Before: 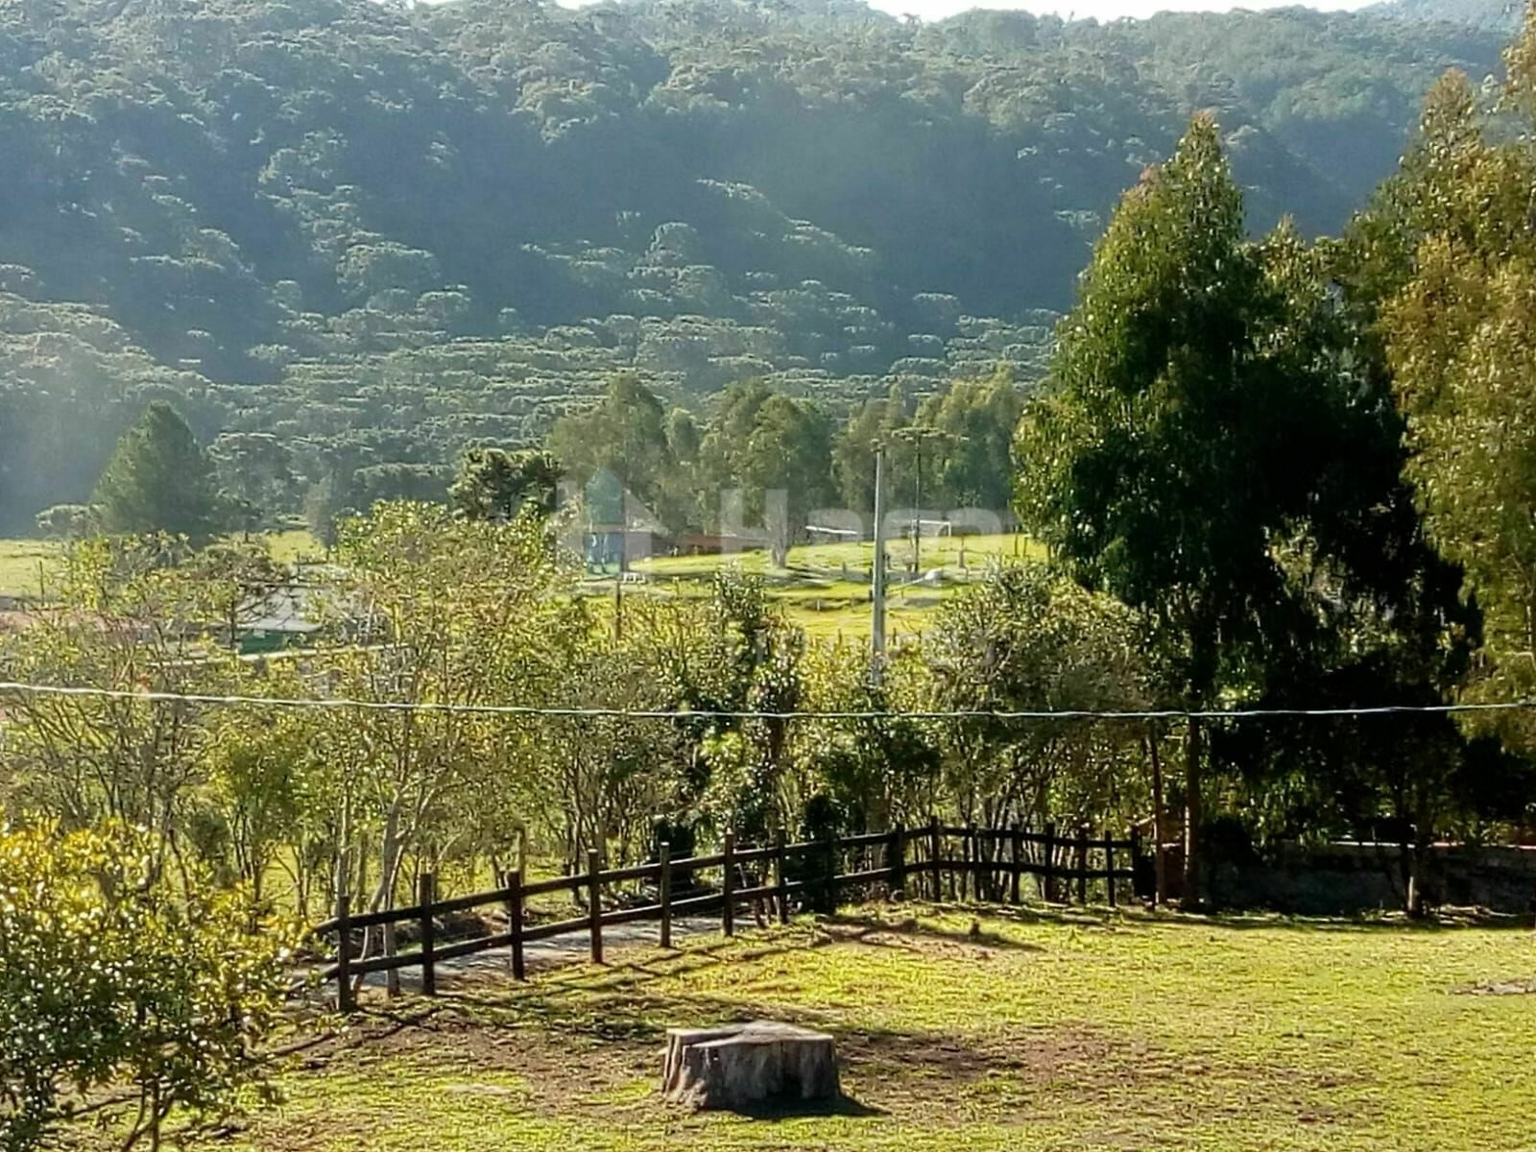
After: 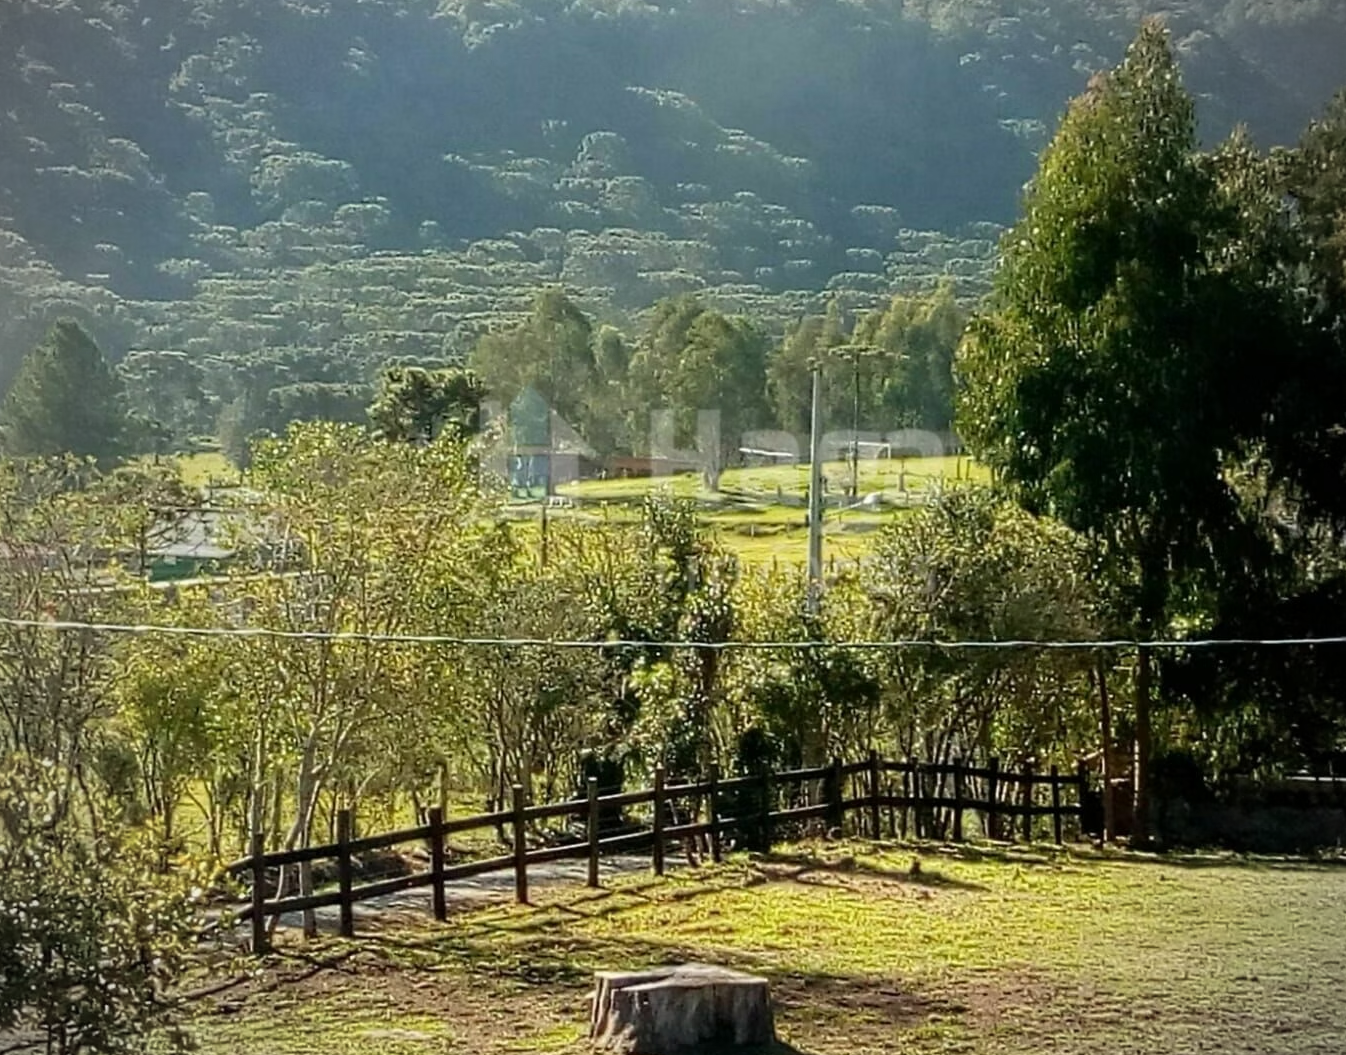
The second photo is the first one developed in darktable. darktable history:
vignetting: saturation -0.65, unbound false
crop: left 6.301%, top 8.338%, right 9.55%, bottom 3.692%
